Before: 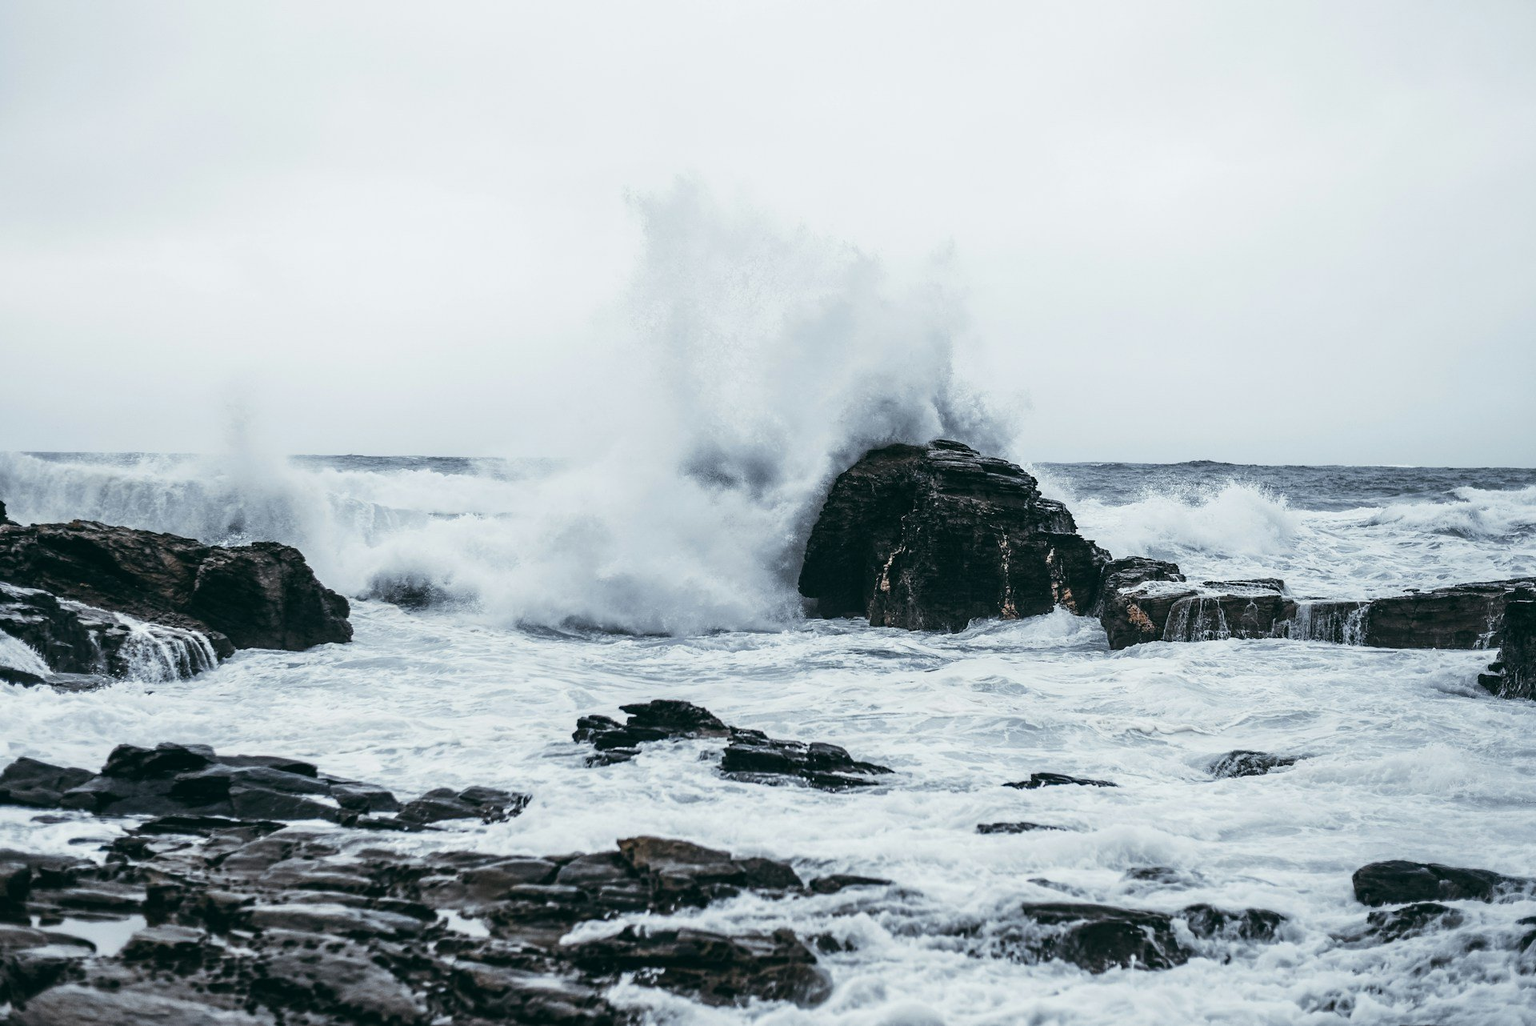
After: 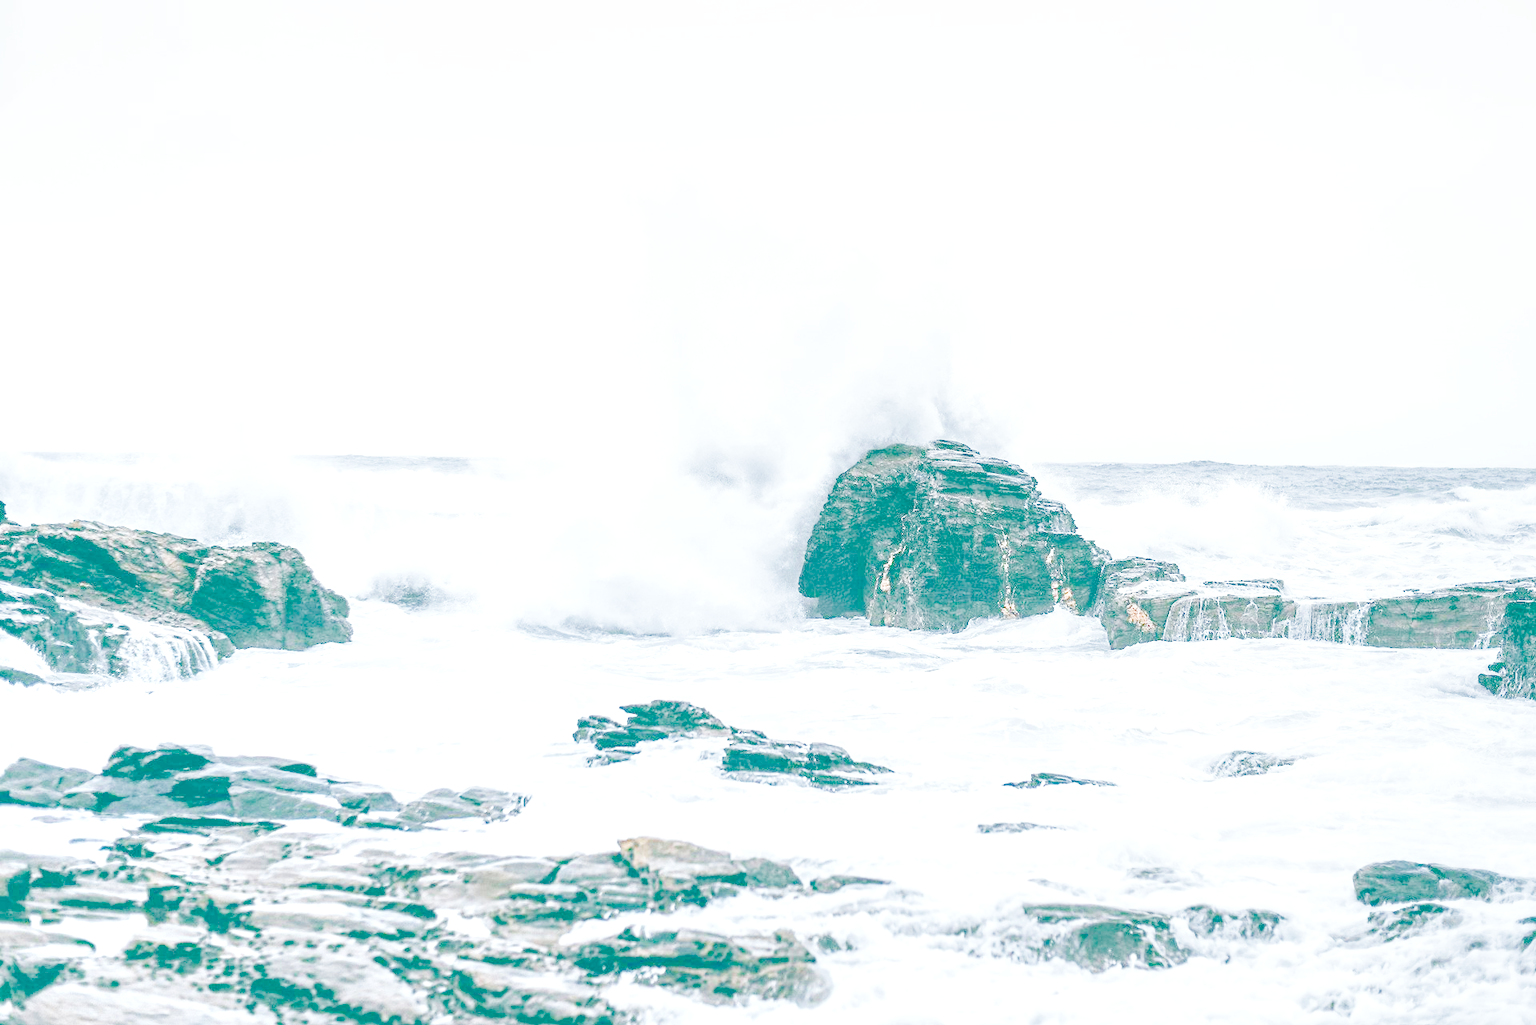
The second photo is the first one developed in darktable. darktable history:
exposure: exposure 0.6 EV, compensate highlight preservation false
color balance: output saturation 120%
local contrast: highlights 20%, shadows 70%, detail 170%
filmic rgb: middle gray luminance 2.5%, black relative exposure -10 EV, white relative exposure 7 EV, threshold 6 EV, dynamic range scaling 10%, target black luminance 0%, hardness 3.19, latitude 44.39%, contrast 0.682, highlights saturation mix 5%, shadows ↔ highlights balance 13.63%, add noise in highlights 0, color science v3 (2019), use custom middle-gray values true, iterations of high-quality reconstruction 0, contrast in highlights soft, enable highlight reconstruction true
